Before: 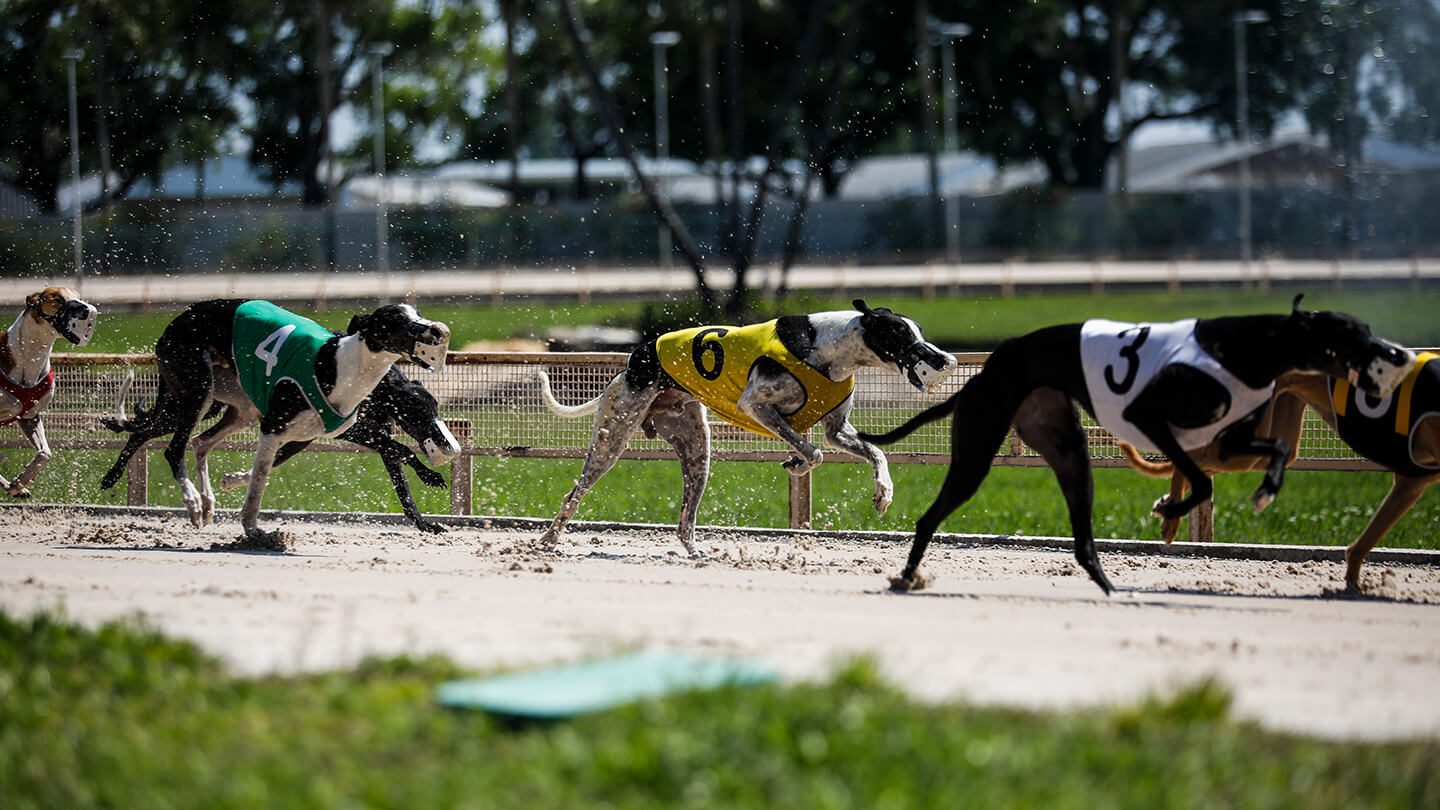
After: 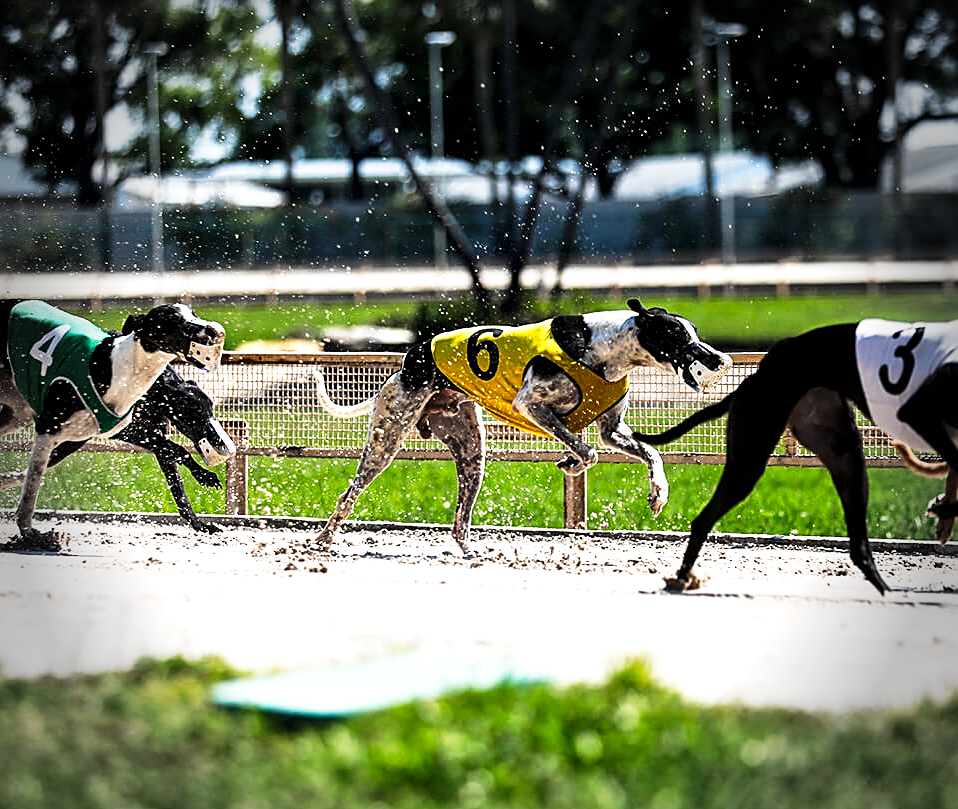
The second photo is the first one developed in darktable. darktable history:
local contrast: mode bilateral grid, contrast 20, coarseness 50, detail 149%, midtone range 0.2
exposure: black level correction 0.001, exposure 0.499 EV, compensate exposure bias true, compensate highlight preservation false
sharpen: on, module defaults
color balance rgb: perceptual saturation grading › global saturation 0.833%
crop and rotate: left 15.648%, right 17.755%
tone curve: curves: ch0 [(0, 0.013) (0.198, 0.175) (0.512, 0.582) (0.625, 0.754) (0.81, 0.934) (1, 1)], preserve colors none
vignetting: fall-off start 76.69%, fall-off radius 27.11%, width/height ratio 0.973, unbound false
